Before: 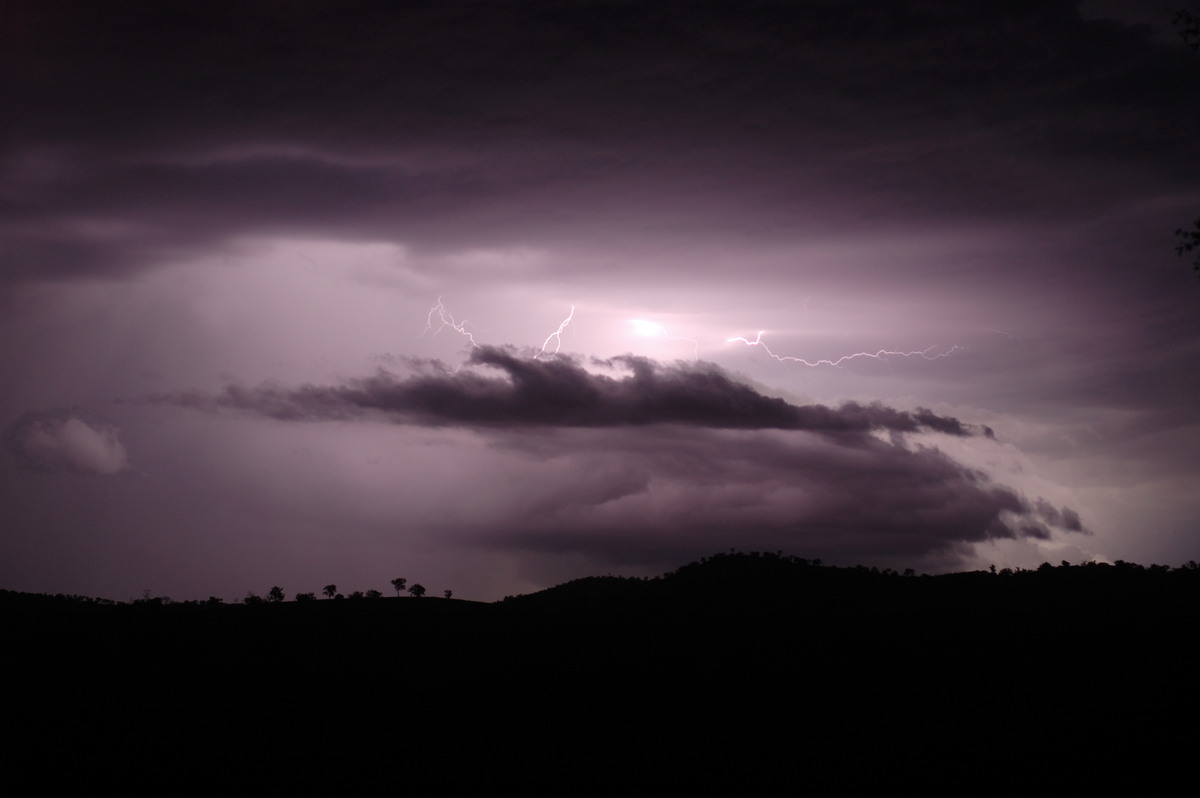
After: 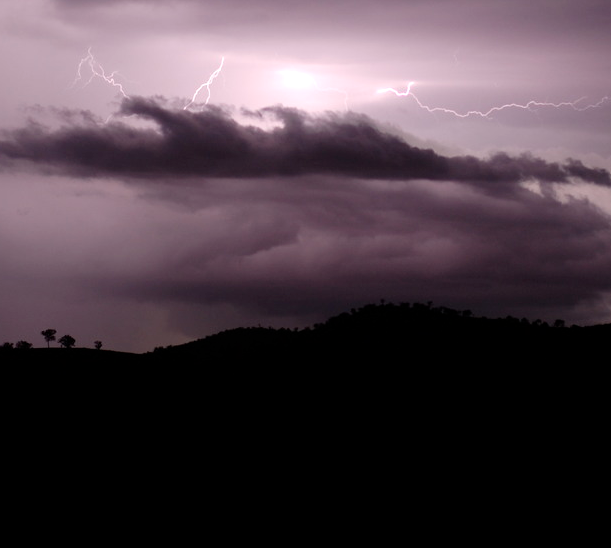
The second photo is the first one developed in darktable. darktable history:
exposure: exposure 0.13 EV, compensate highlight preservation false
crop and rotate: left 29.215%, top 31.243%, right 19.855%
